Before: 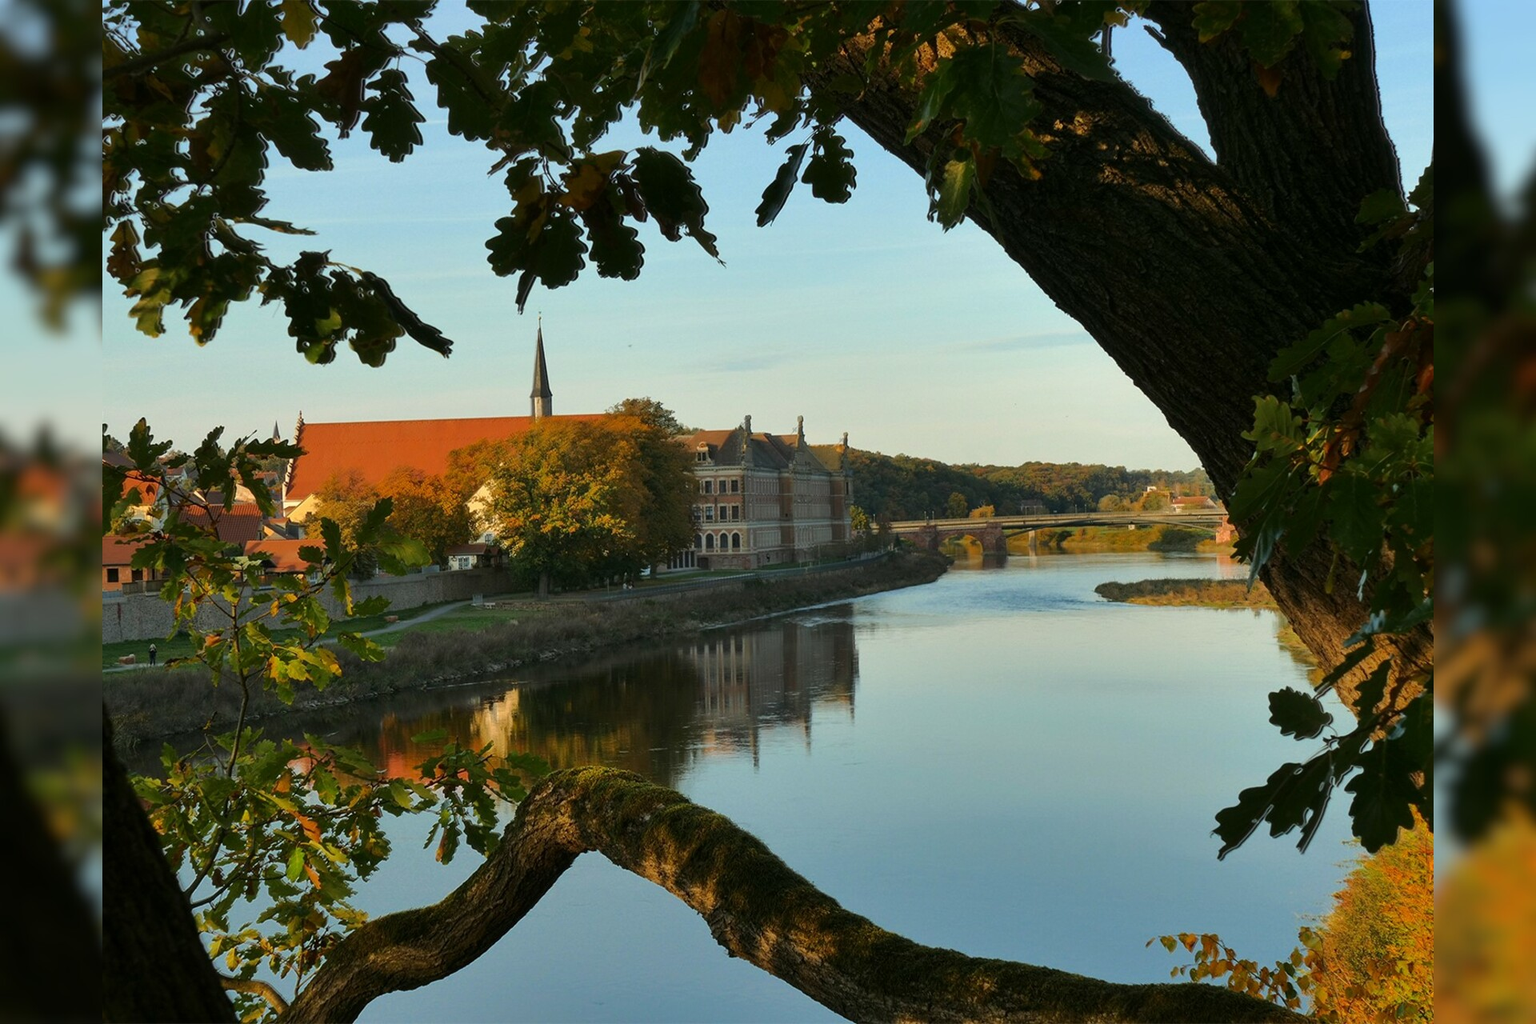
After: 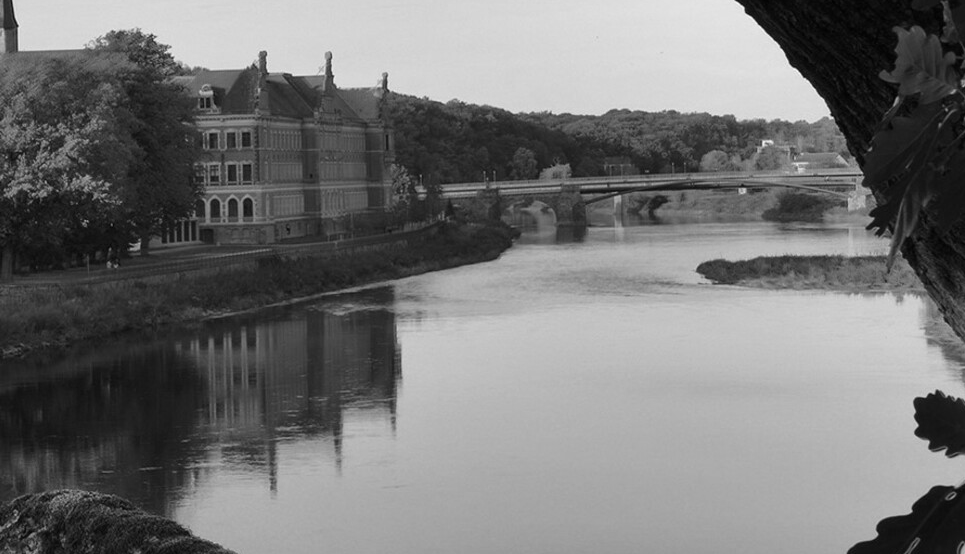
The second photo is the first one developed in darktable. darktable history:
monochrome: on, module defaults
crop: left 35.03%, top 36.625%, right 14.663%, bottom 20.057%
white balance: red 0.948, green 1.02, blue 1.176
